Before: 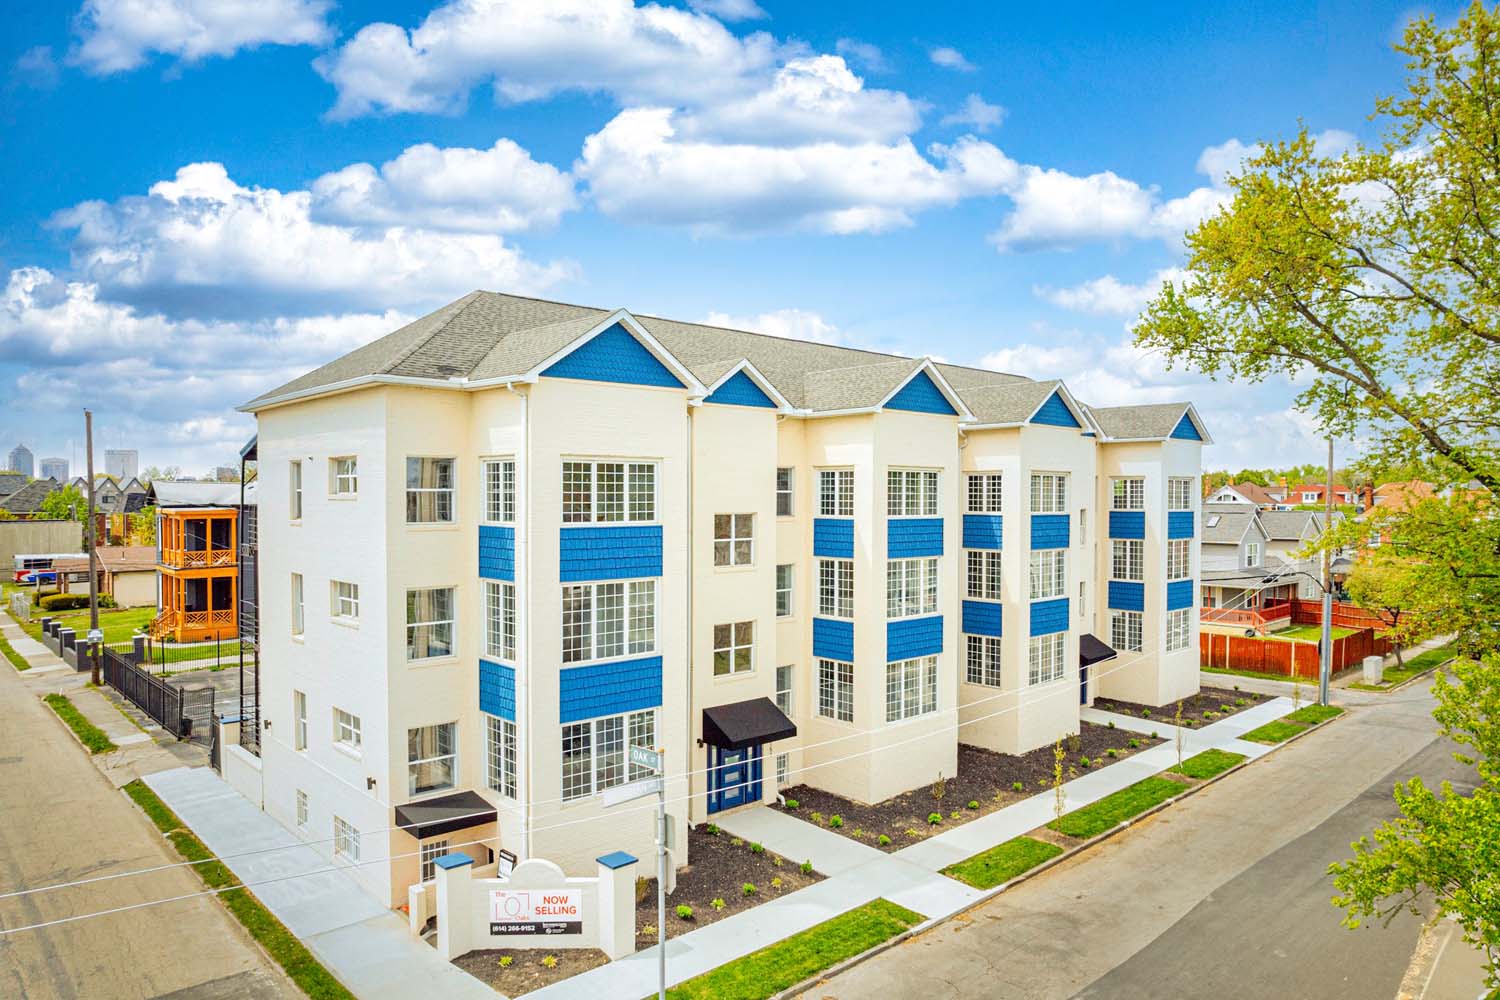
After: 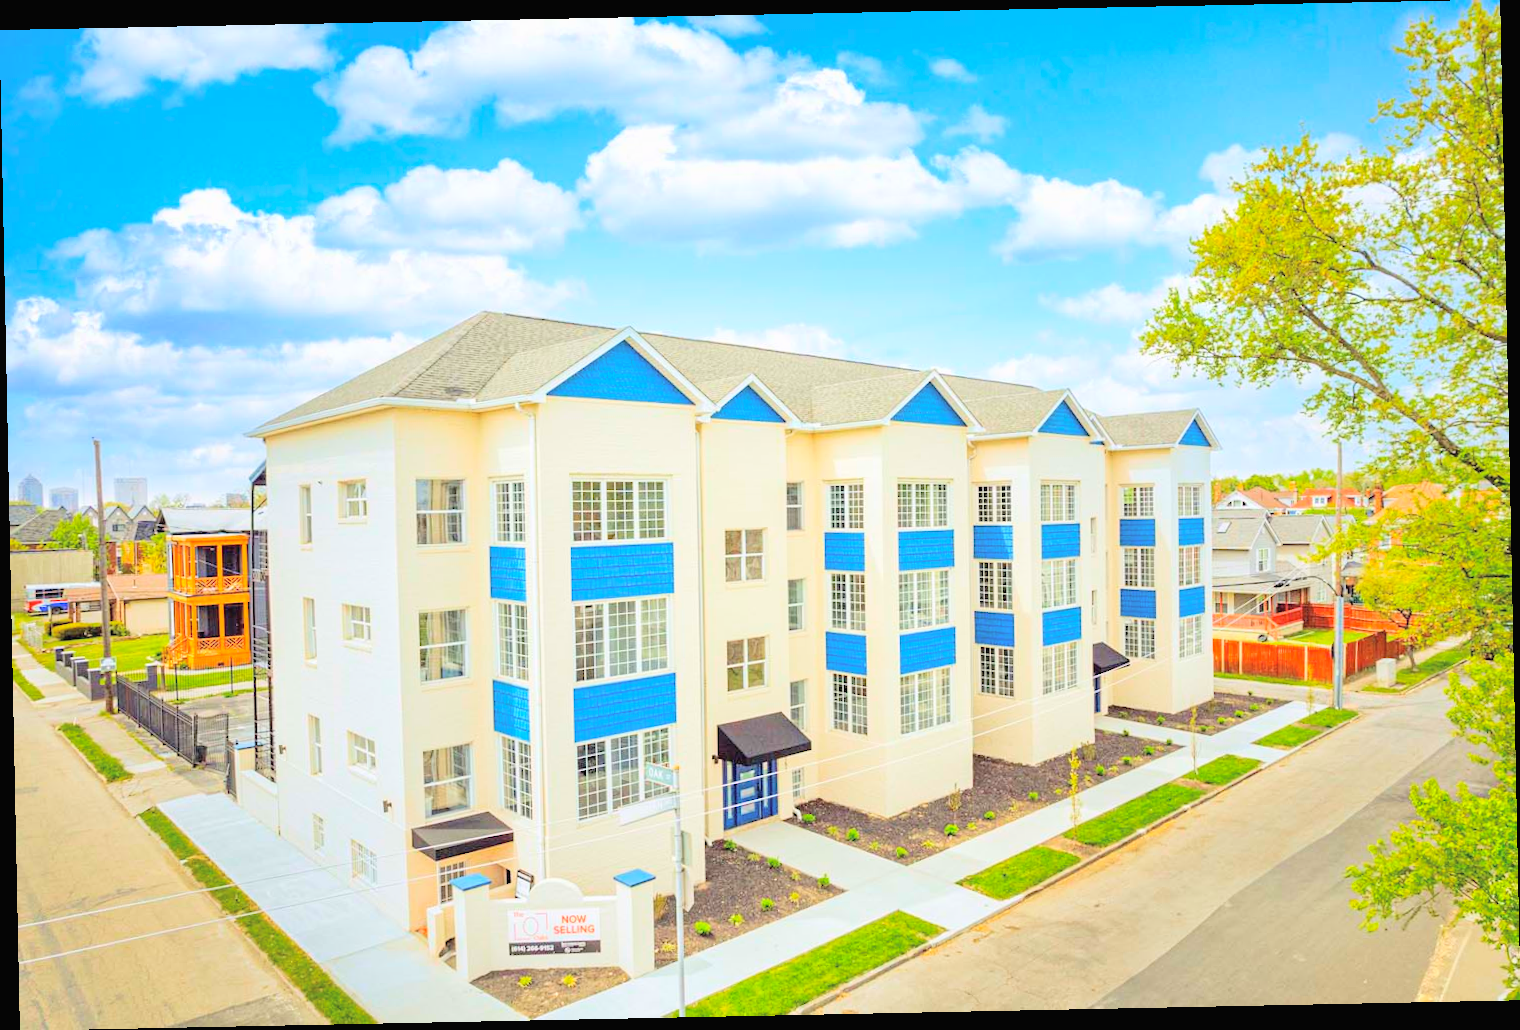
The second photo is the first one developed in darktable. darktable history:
rotate and perspective: rotation -1.17°, automatic cropping off
global tonemap: drago (0.7, 100)
exposure: black level correction 0, exposure 1.2 EV, compensate highlight preservation false
velvia: strength 9.25%
